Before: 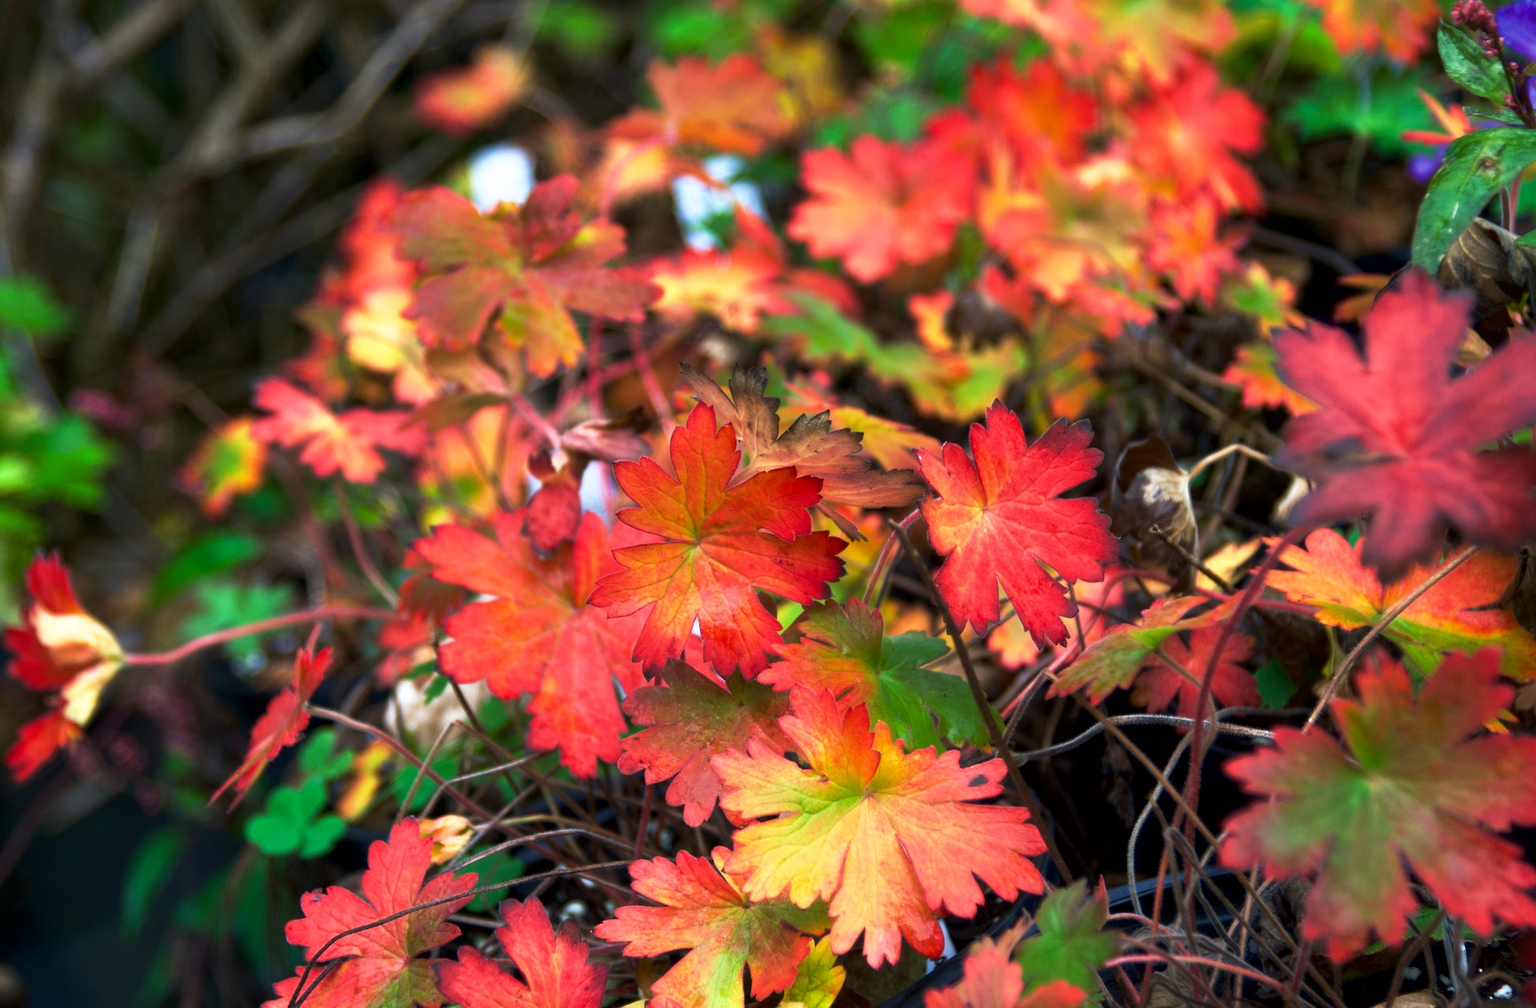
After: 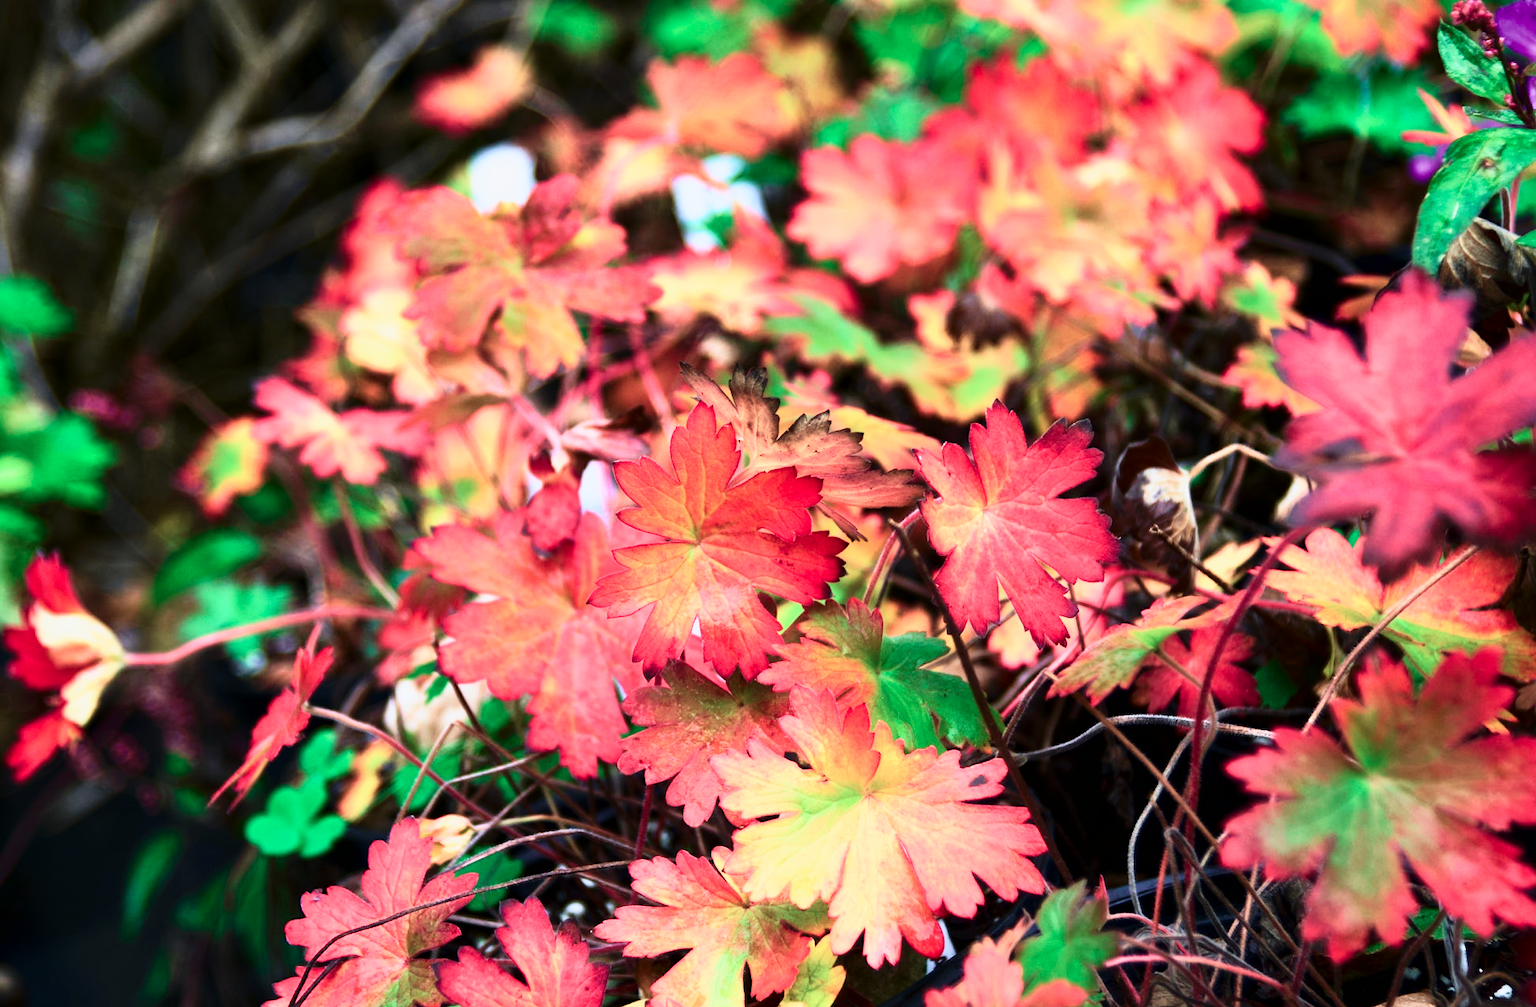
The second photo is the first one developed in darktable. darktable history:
base curve: curves: ch0 [(0, 0) (0.032, 0.025) (0.121, 0.166) (0.206, 0.329) (0.605, 0.79) (1, 1)], preserve colors none
tone curve: curves: ch0 [(0, 0) (0.091, 0.075) (0.389, 0.441) (0.696, 0.808) (0.844, 0.908) (0.909, 0.942) (1, 0.973)]; ch1 [(0, 0) (0.437, 0.404) (0.48, 0.486) (0.5, 0.5) (0.529, 0.556) (0.58, 0.606) (0.616, 0.654) (1, 1)]; ch2 [(0, 0) (0.442, 0.415) (0.5, 0.5) (0.535, 0.567) (0.585, 0.632) (1, 1)], color space Lab, independent channels, preserve colors none
color contrast: blue-yellow contrast 0.62
white balance: red 0.983, blue 1.036
contrast brightness saturation: saturation -0.1
